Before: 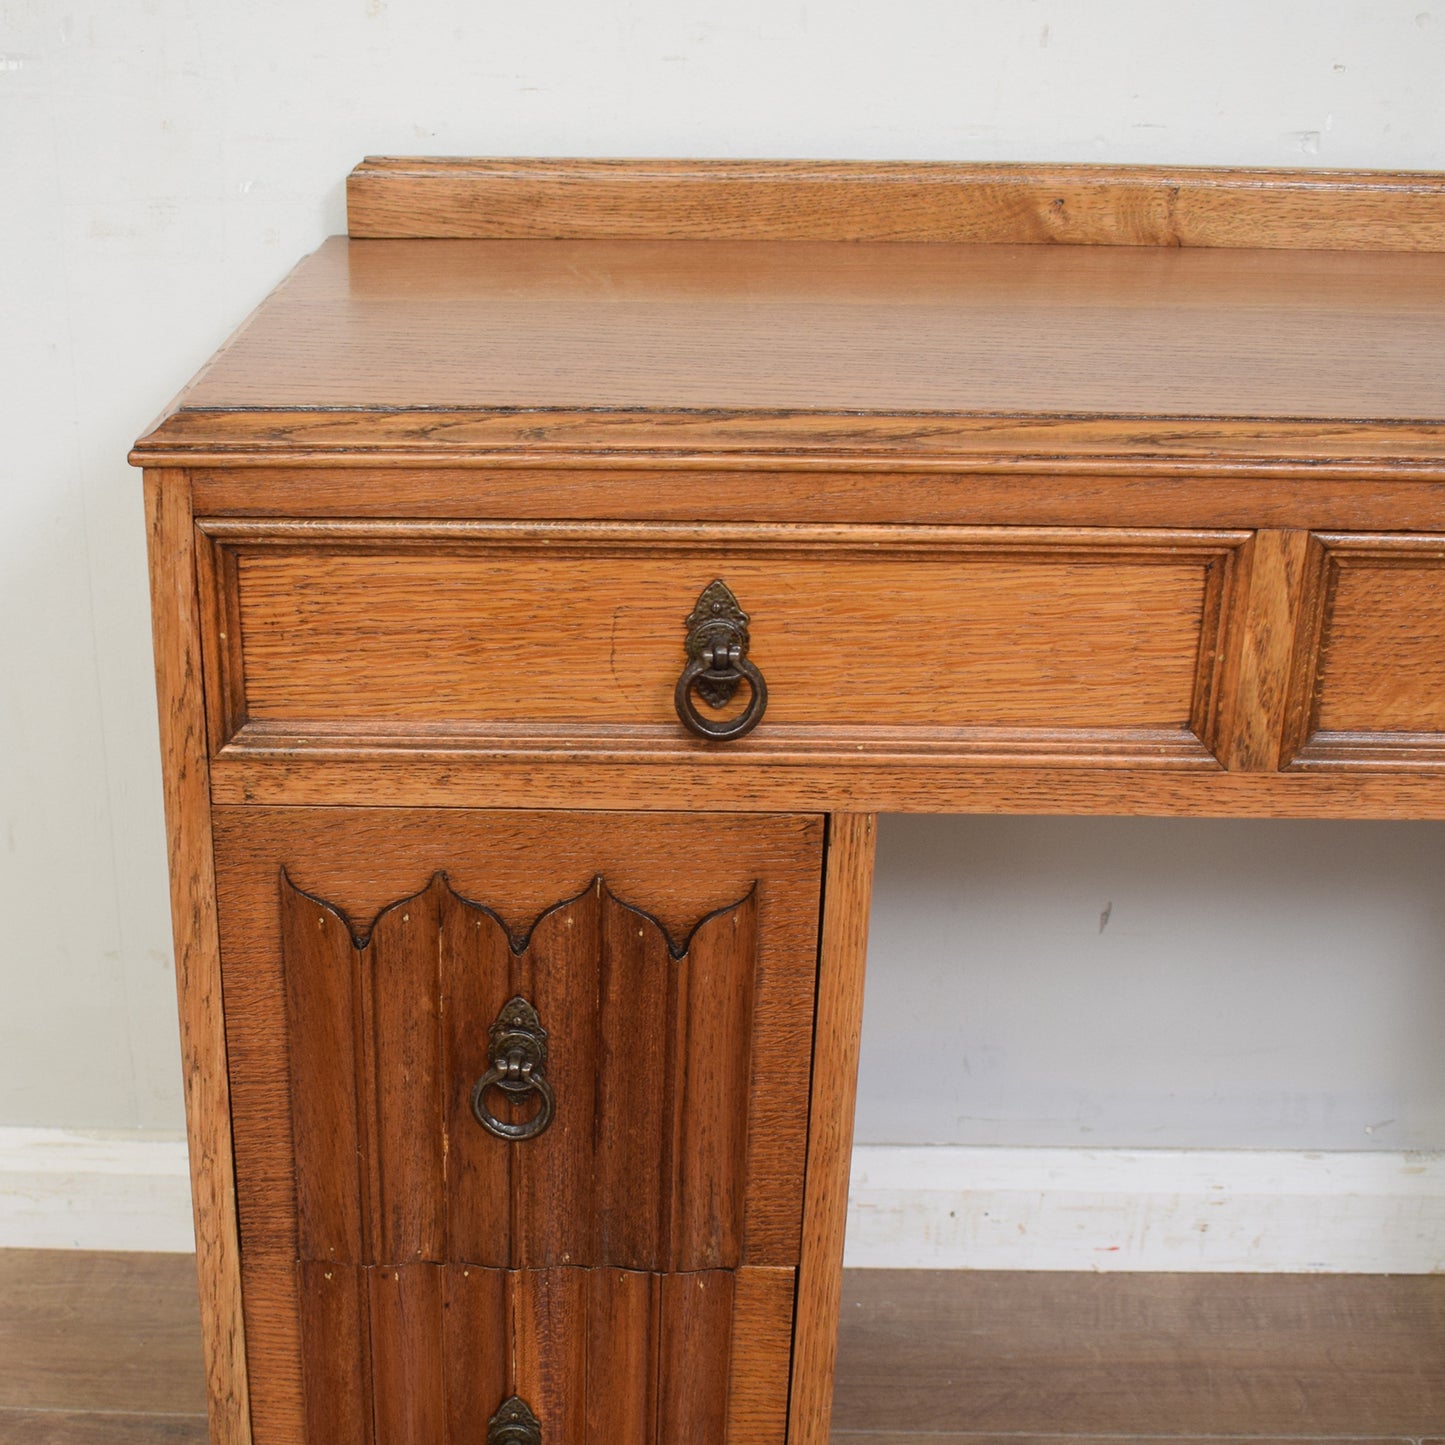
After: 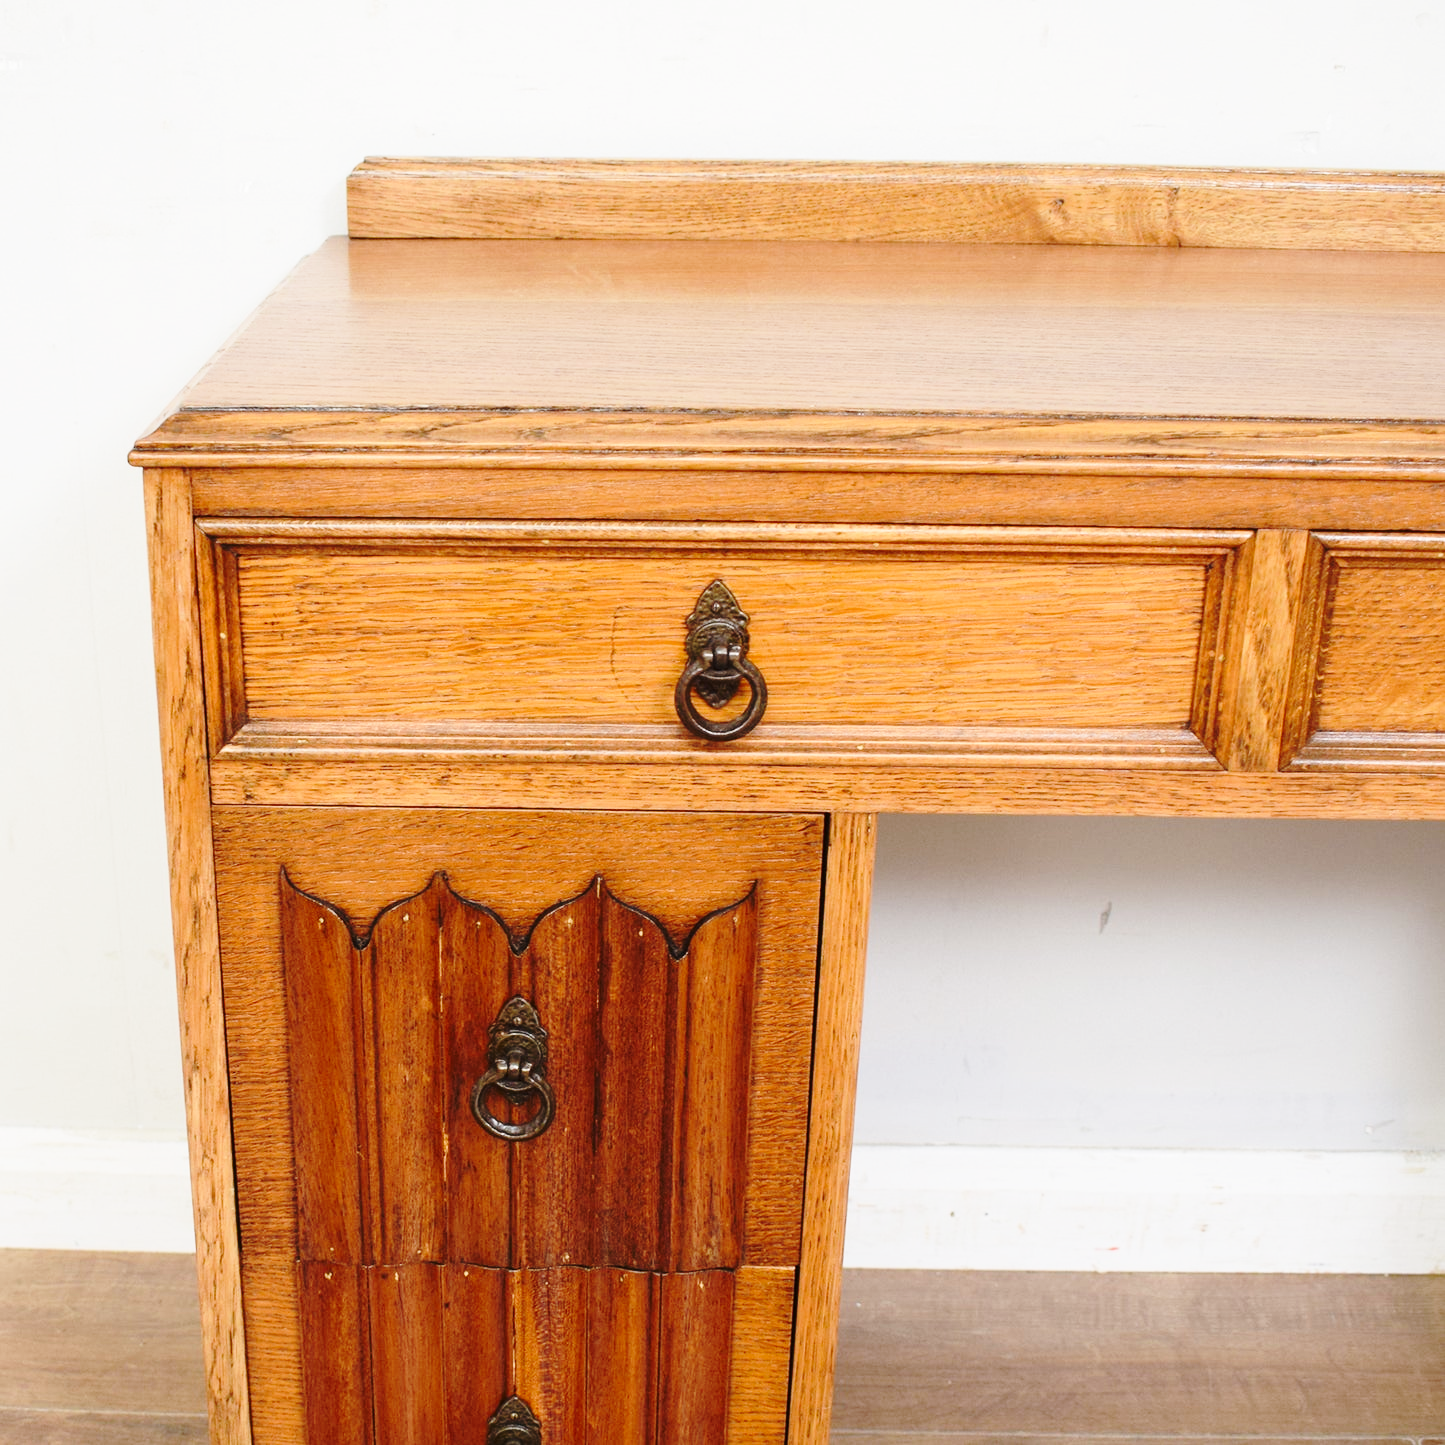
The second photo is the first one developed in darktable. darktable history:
base curve: curves: ch0 [(0, 0) (0.032, 0.037) (0.105, 0.228) (0.435, 0.76) (0.856, 0.983) (1, 1)], preserve colors none
